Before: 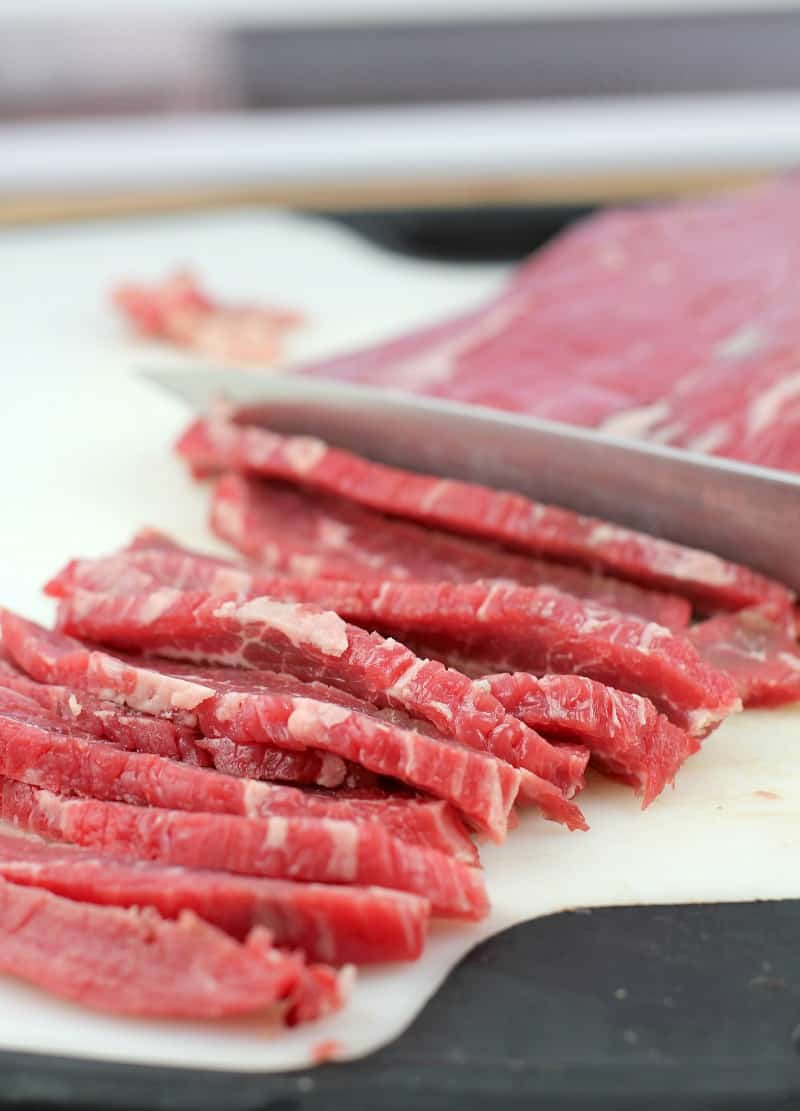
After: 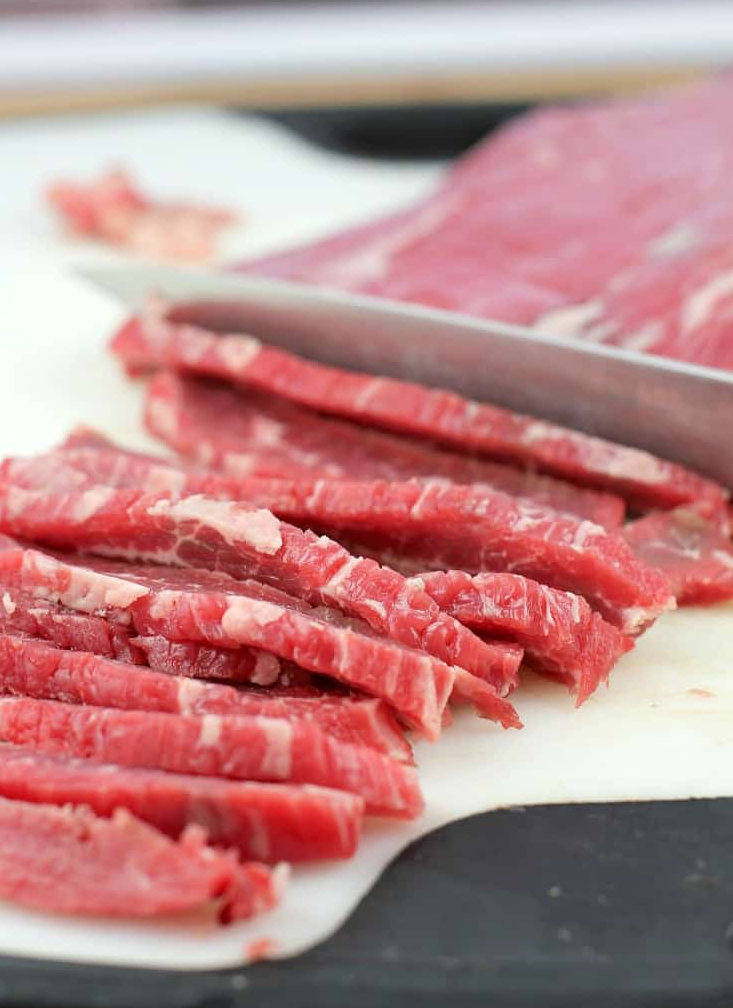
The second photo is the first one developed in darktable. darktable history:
crop and rotate: left 8.262%, top 9.226%
levels: levels [0, 0.492, 0.984]
